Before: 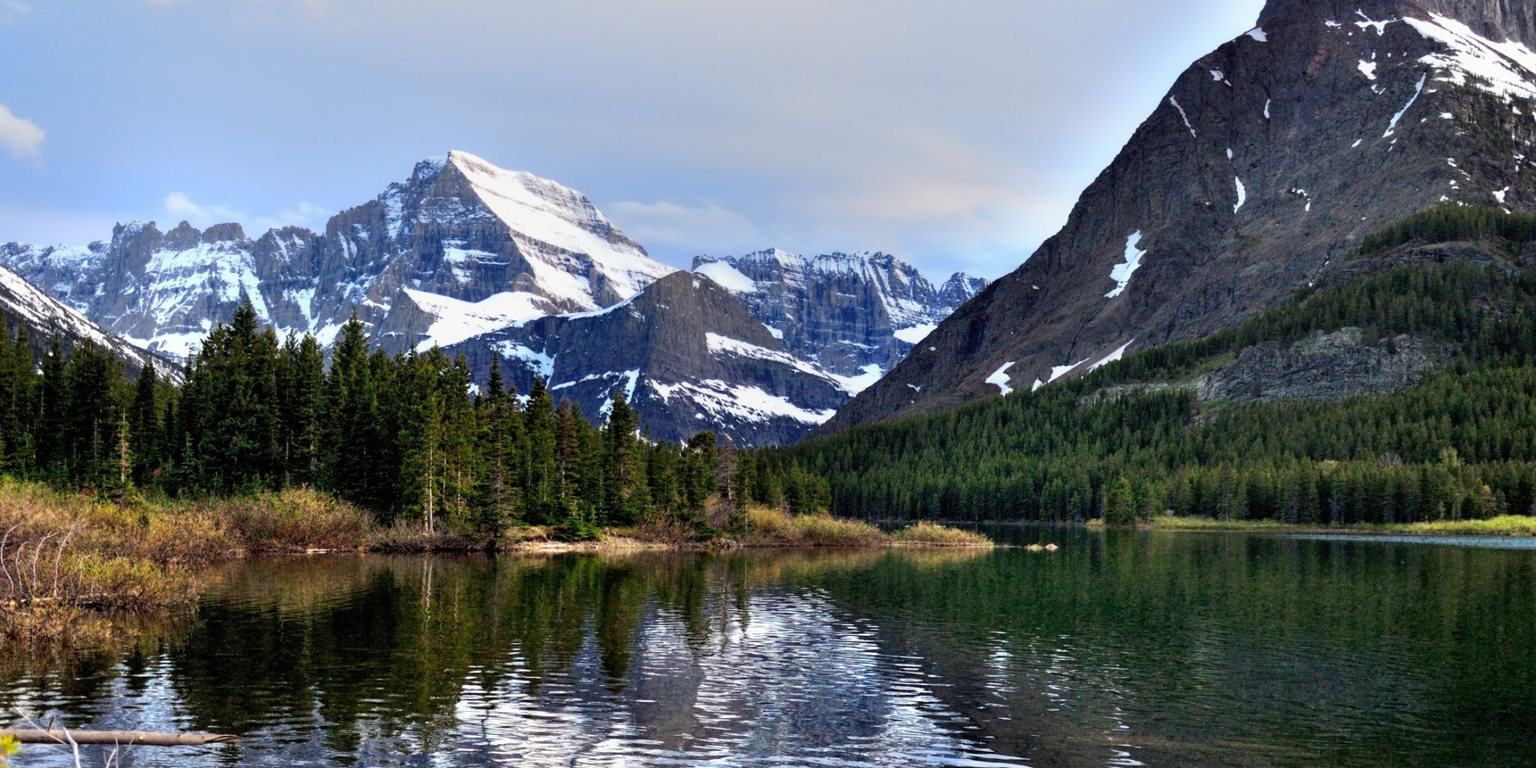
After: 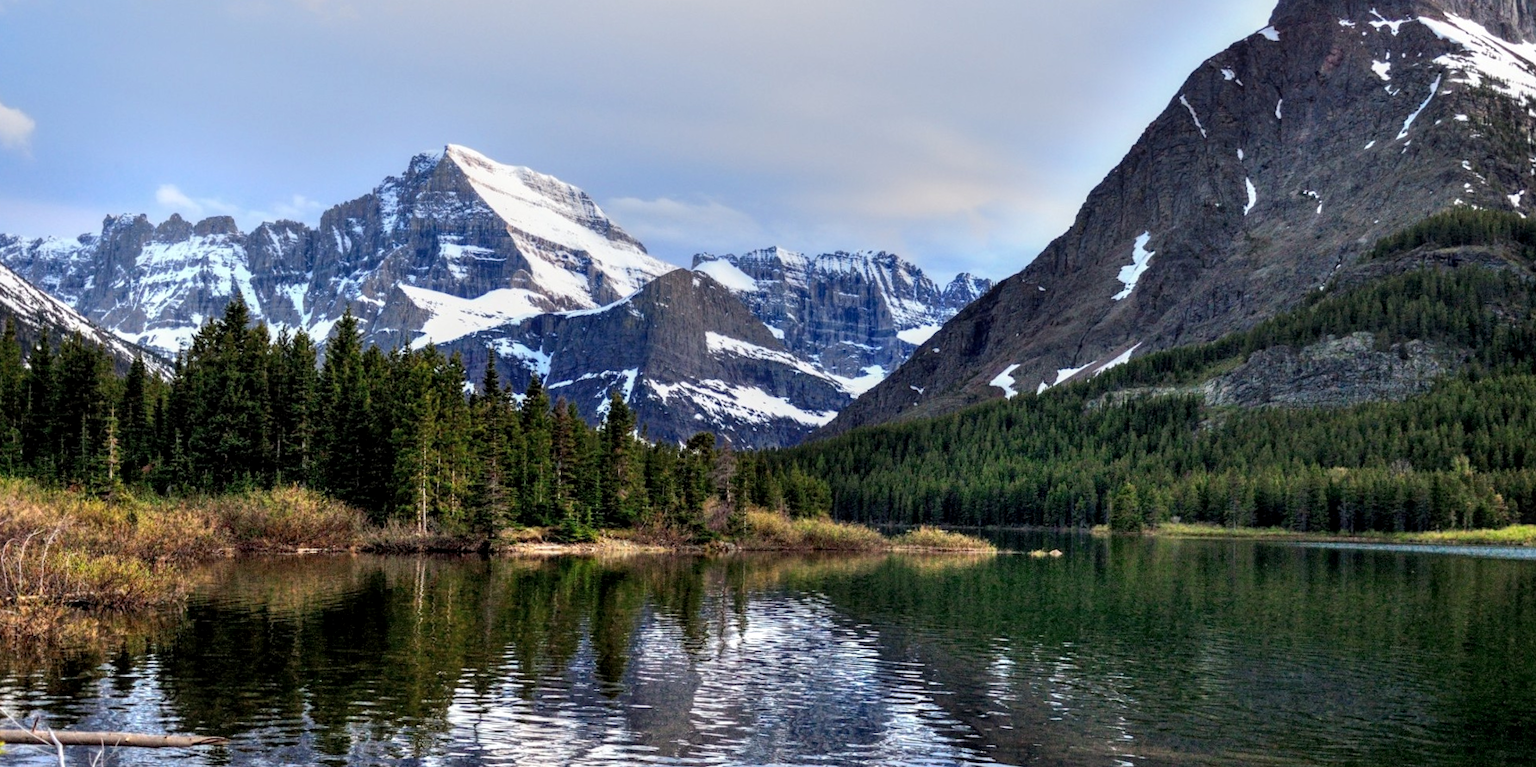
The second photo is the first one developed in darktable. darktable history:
crop and rotate: angle -0.5°
local contrast: on, module defaults
